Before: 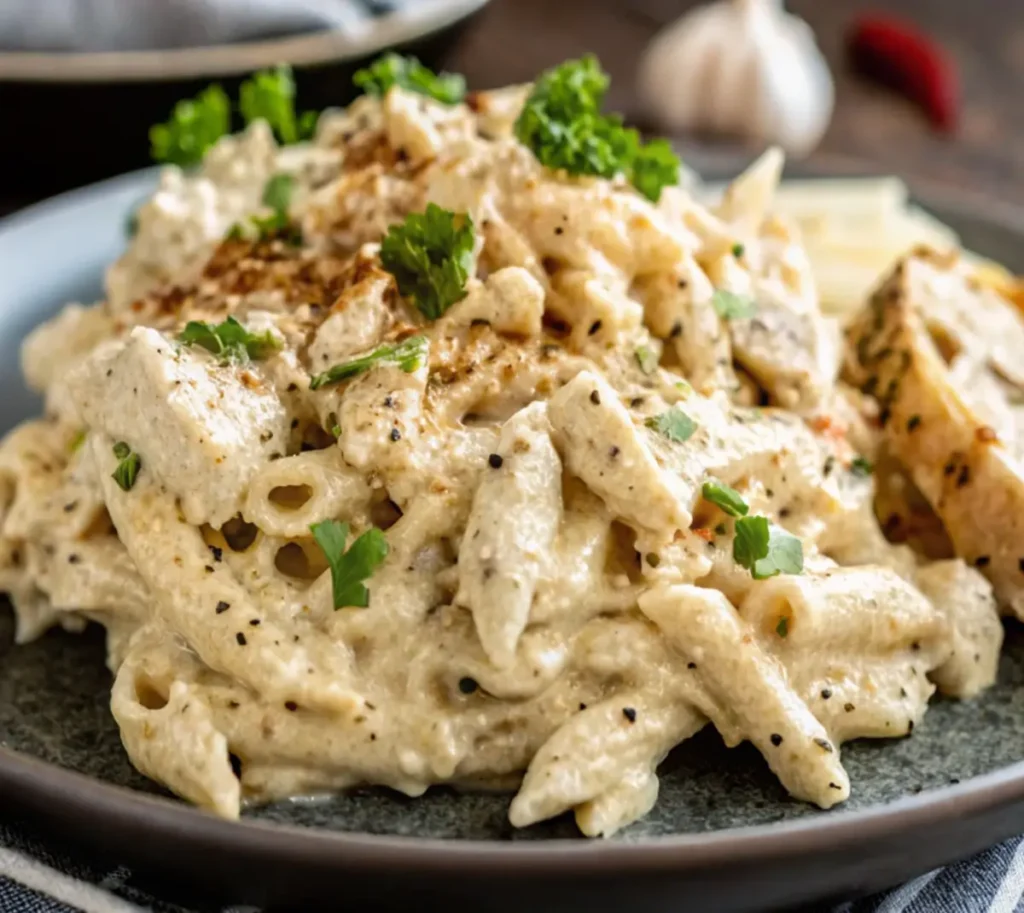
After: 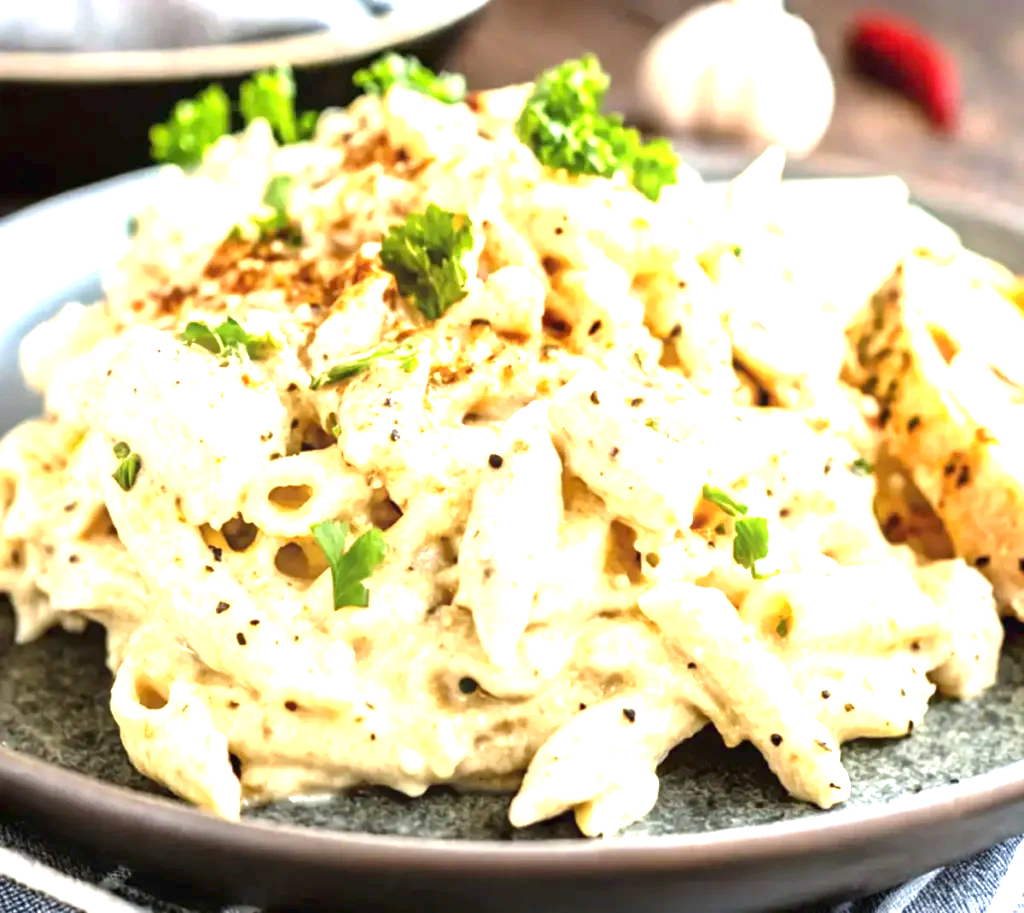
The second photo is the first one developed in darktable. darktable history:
exposure: black level correction 0, exposure 1.926 EV, compensate highlight preservation false
